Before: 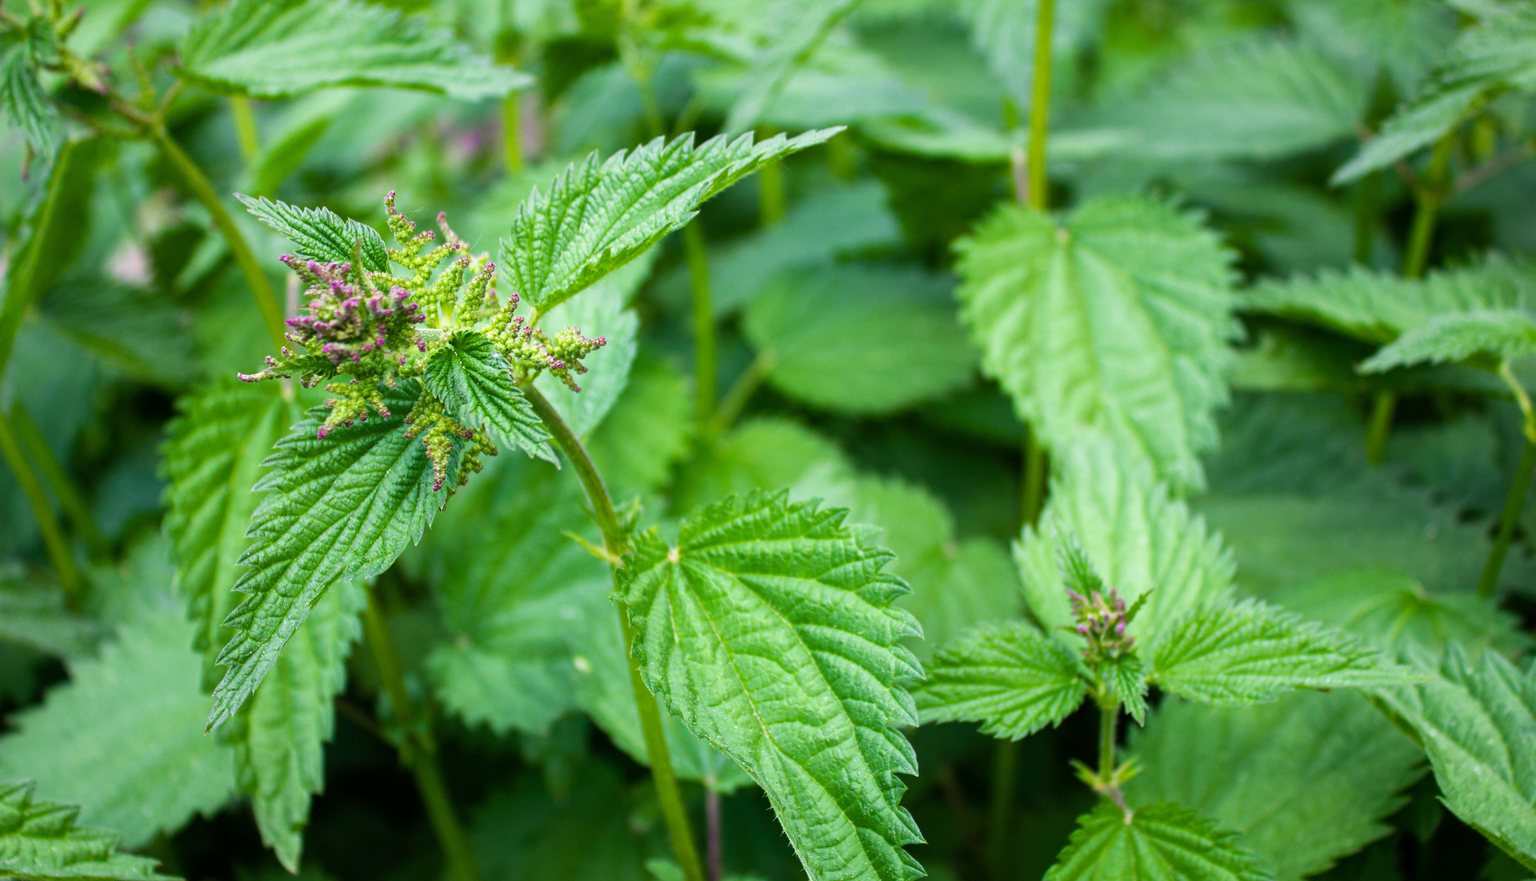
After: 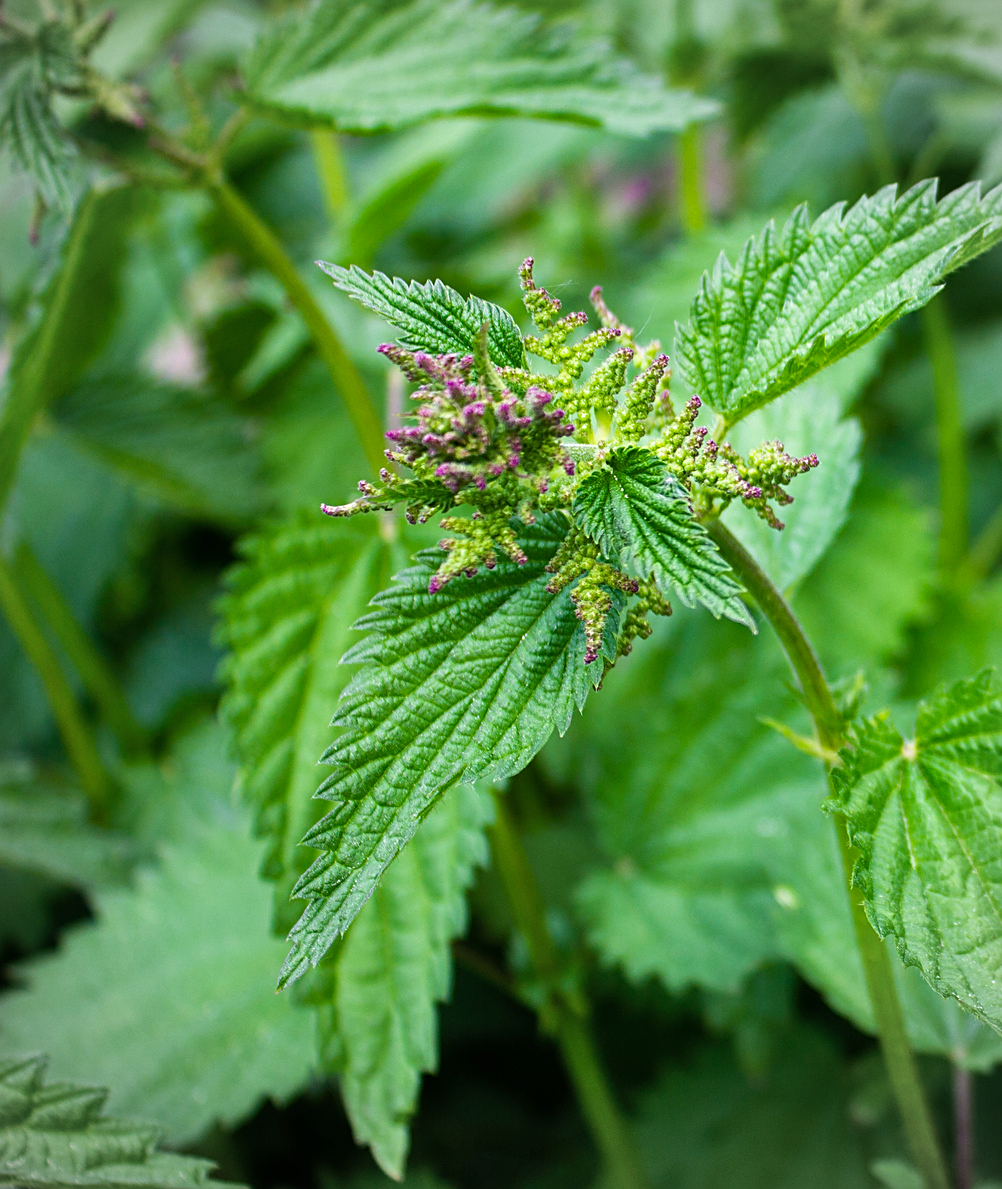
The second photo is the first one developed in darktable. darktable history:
vignetting: brightness -0.209, unbound false
crop and rotate: left 0.035%, top 0%, right 51.63%
sharpen: on, module defaults
shadows and highlights: soften with gaussian
